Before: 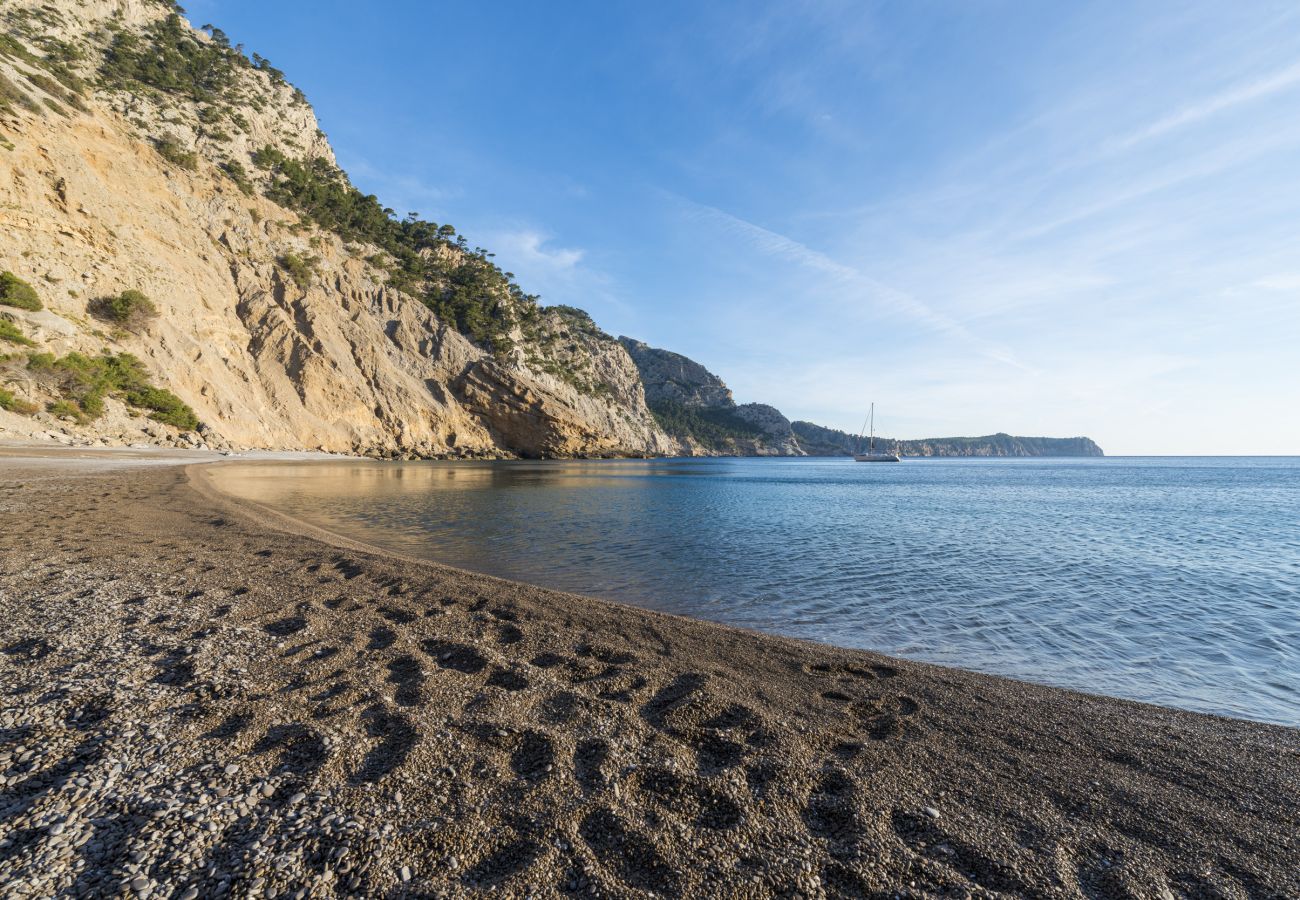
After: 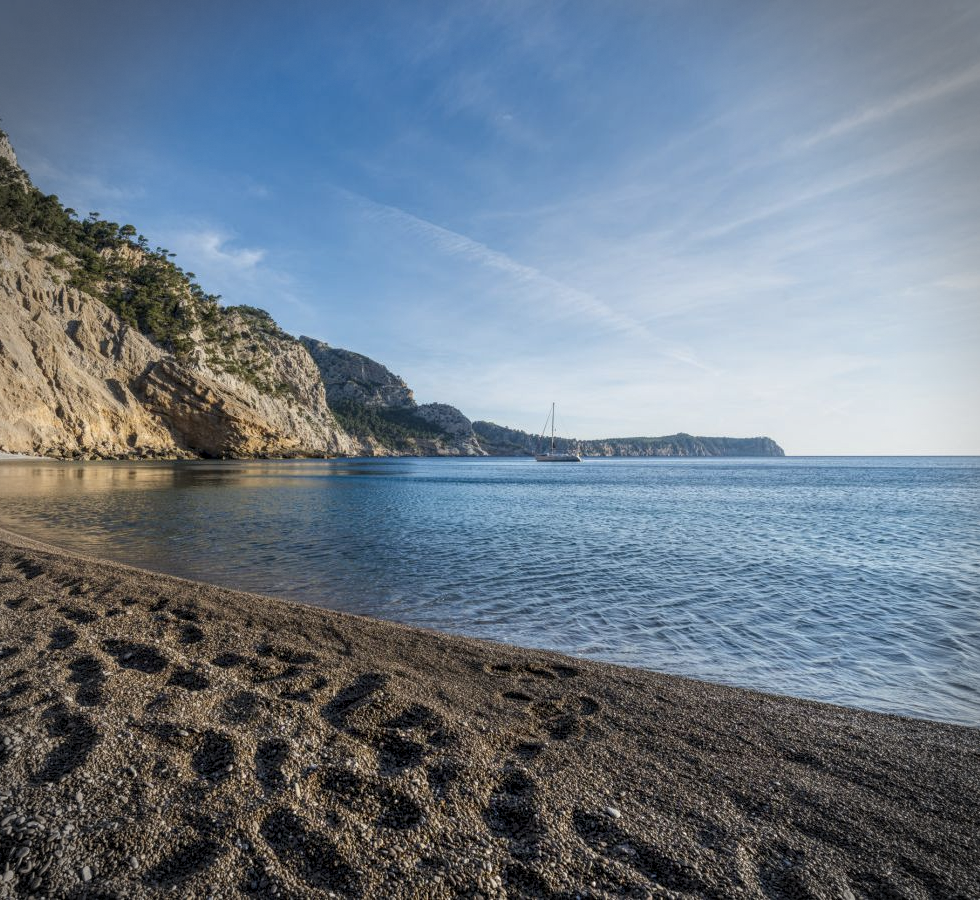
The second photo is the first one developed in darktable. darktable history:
exposure: compensate highlight preservation false
crop and rotate: left 24.6%
graduated density: on, module defaults
local contrast: highlights 99%, shadows 86%, detail 160%, midtone range 0.2
vignetting: dithering 8-bit output, unbound false
